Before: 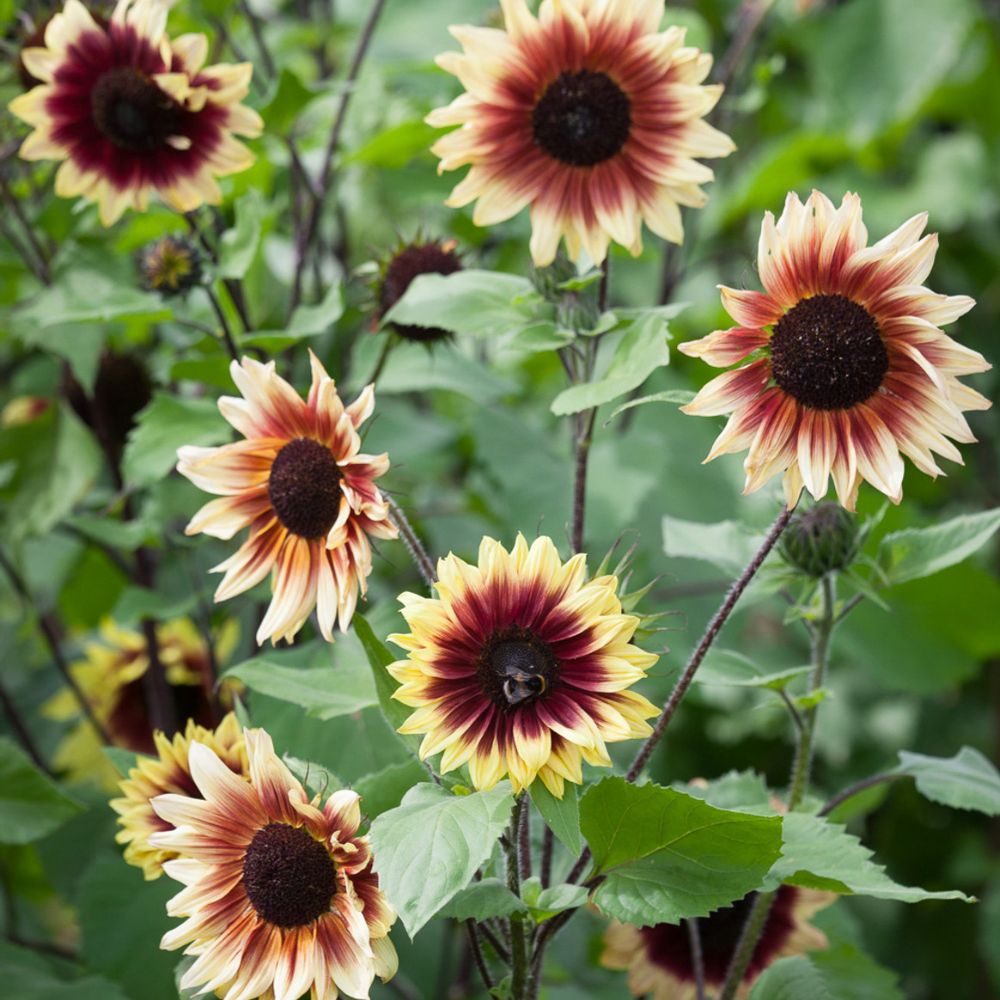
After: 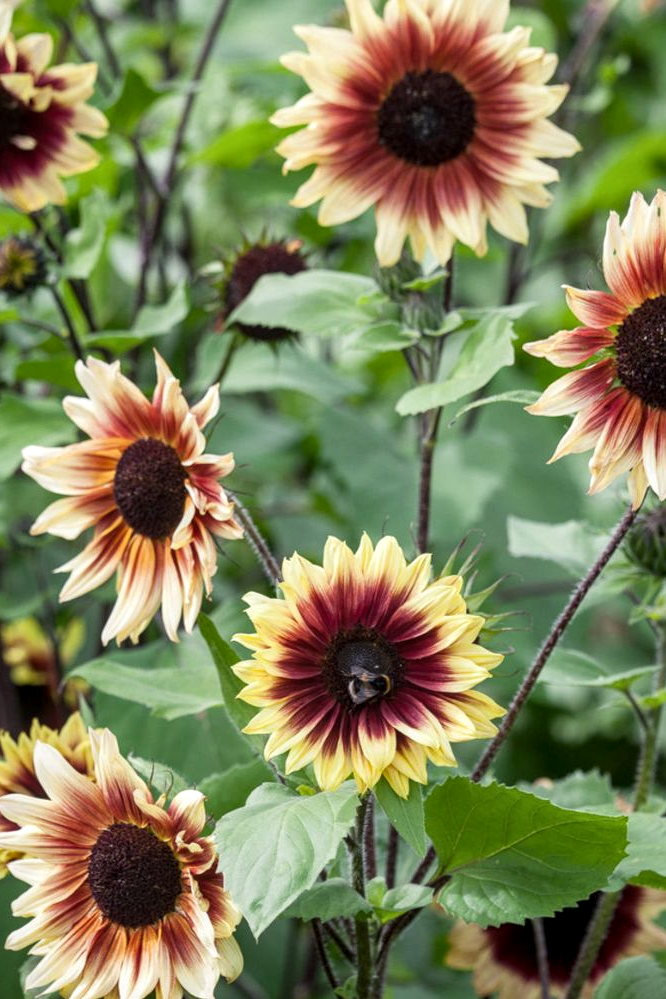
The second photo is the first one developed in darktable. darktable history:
crop and rotate: left 15.546%, right 17.787%
local contrast: detail 130%
